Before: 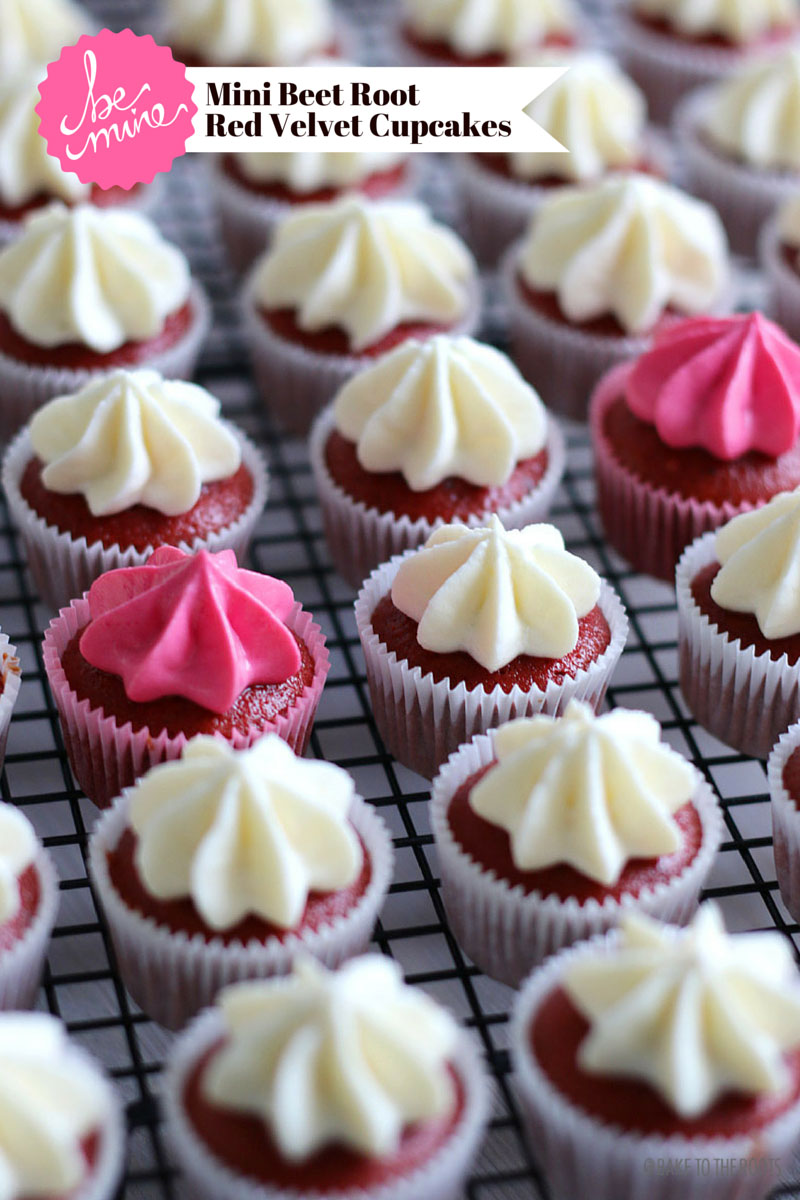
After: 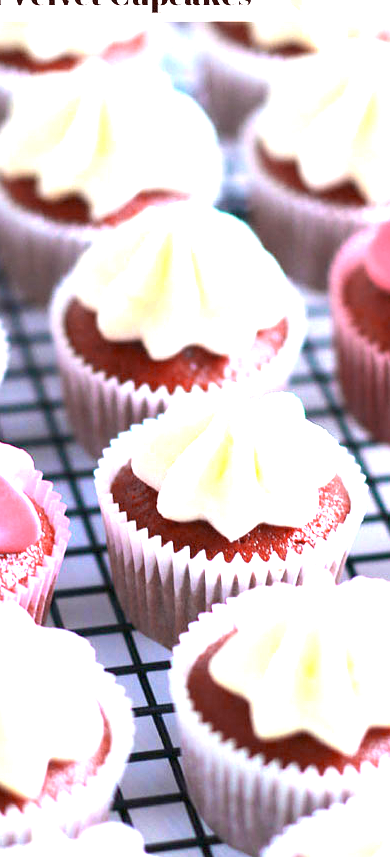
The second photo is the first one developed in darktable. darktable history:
crop: left 32.502%, top 10.979%, right 18.647%, bottom 17.578%
color zones: curves: ch1 [(0, 0.831) (0.08, 0.771) (0.157, 0.268) (0.241, 0.207) (0.562, -0.005) (0.714, -0.013) (0.876, 0.01) (1, 0.831)], mix -136.9%
exposure: exposure 2.02 EV, compensate highlight preservation false
